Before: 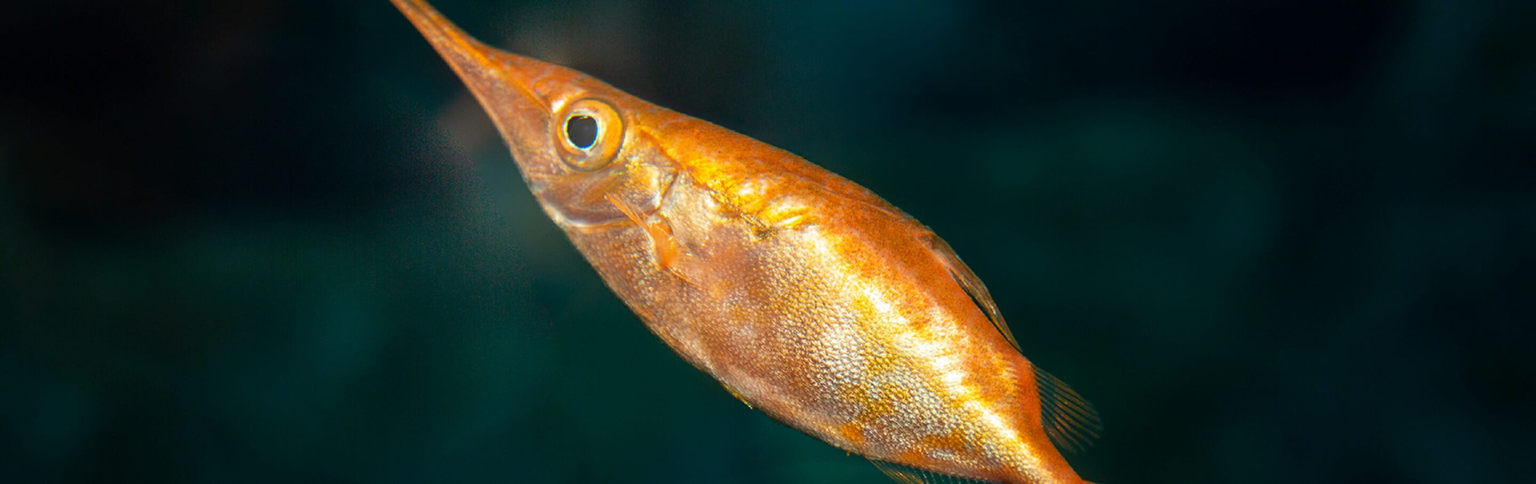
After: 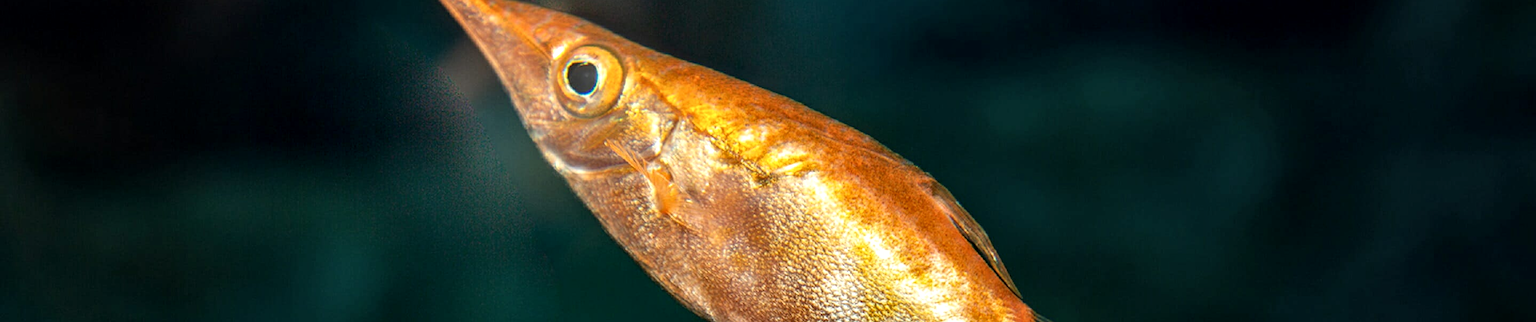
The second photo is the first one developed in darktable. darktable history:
local contrast: detail 150%
crop: top 11.166%, bottom 22.168%
